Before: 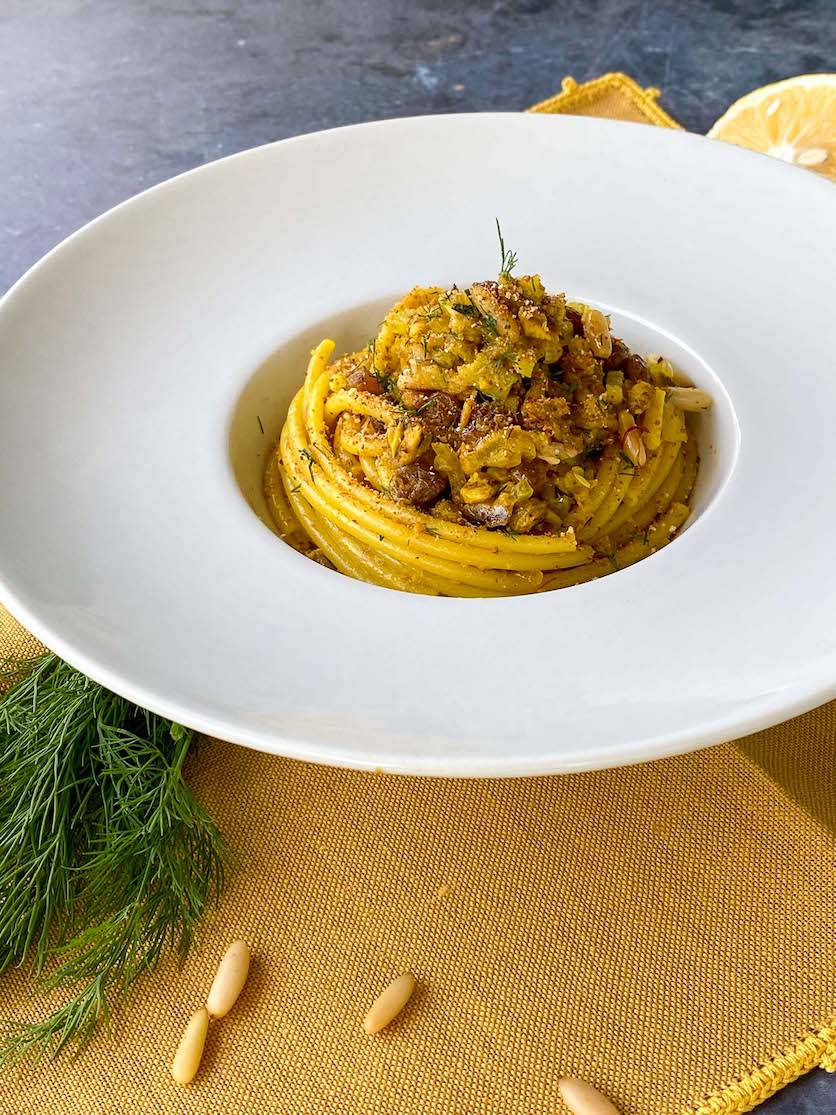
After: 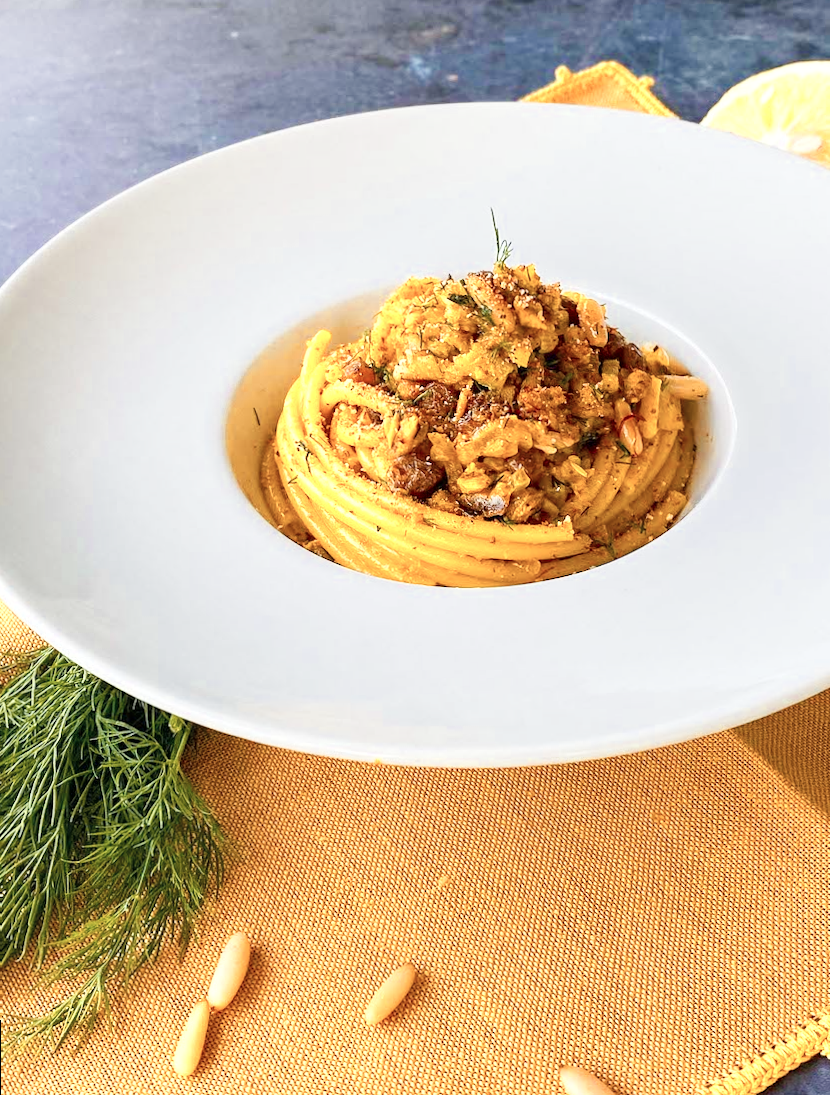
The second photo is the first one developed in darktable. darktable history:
color balance rgb: perceptual saturation grading › global saturation 25%, global vibrance 10%
rotate and perspective: rotation -0.45°, automatic cropping original format, crop left 0.008, crop right 0.992, crop top 0.012, crop bottom 0.988
base curve: curves: ch0 [(0, 0) (0.204, 0.334) (0.55, 0.733) (1, 1)], preserve colors none
color zones: curves: ch0 [(0, 0.473) (0.001, 0.473) (0.226, 0.548) (0.4, 0.589) (0.525, 0.54) (0.728, 0.403) (0.999, 0.473) (1, 0.473)]; ch1 [(0, 0.619) (0.001, 0.619) (0.234, 0.388) (0.4, 0.372) (0.528, 0.422) (0.732, 0.53) (0.999, 0.619) (1, 0.619)]; ch2 [(0, 0.547) (0.001, 0.547) (0.226, 0.45) (0.4, 0.525) (0.525, 0.585) (0.8, 0.511) (0.999, 0.547) (1, 0.547)]
